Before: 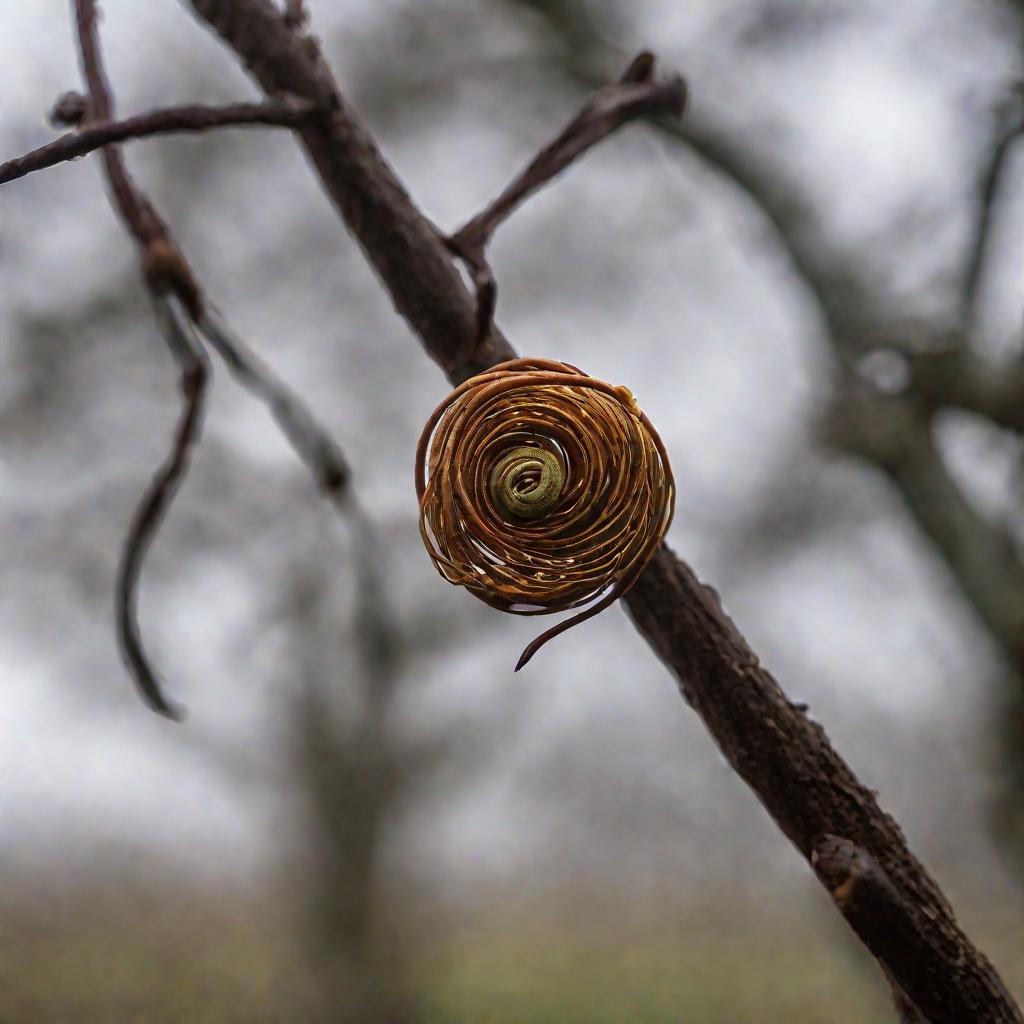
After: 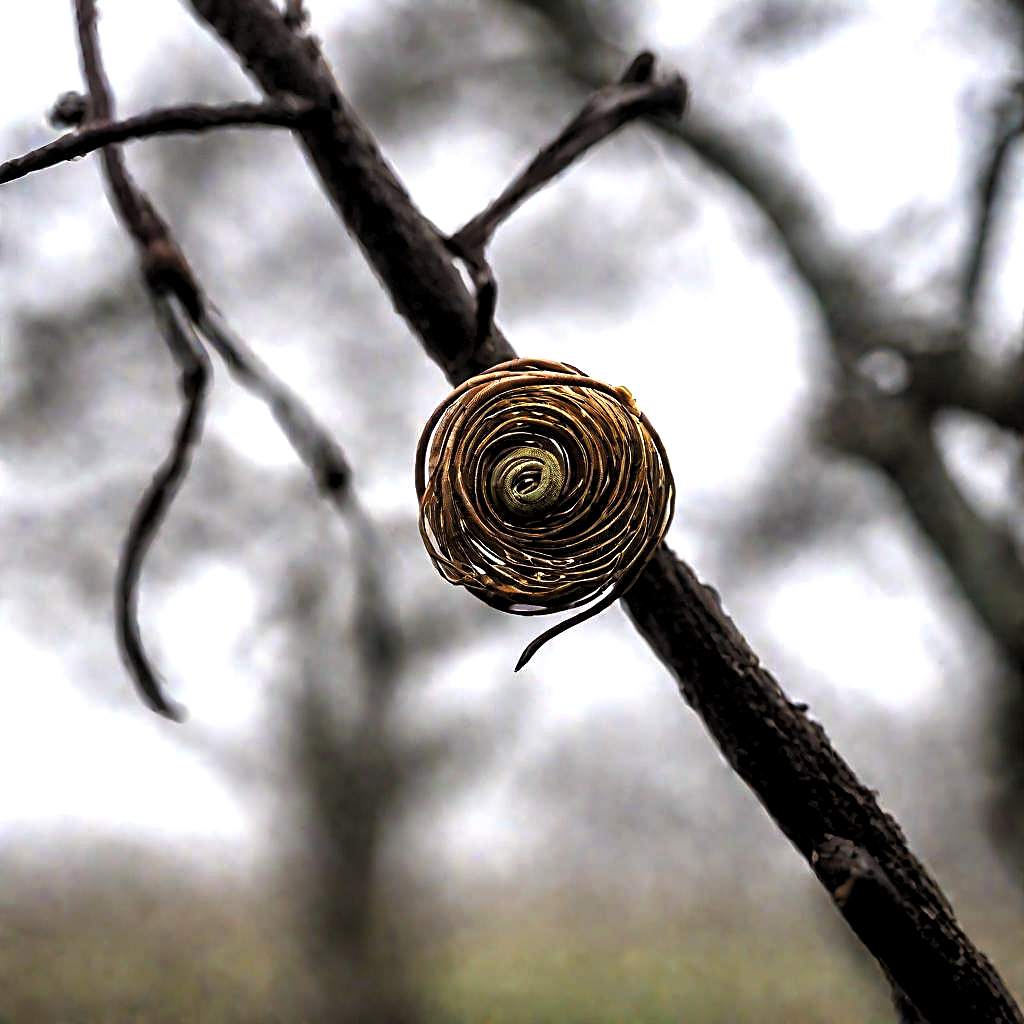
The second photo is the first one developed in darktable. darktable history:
exposure: black level correction -0.002, exposure 0.54 EV, compensate highlight preservation false
levels: levels [0.129, 0.519, 0.867]
sharpen: on, module defaults
